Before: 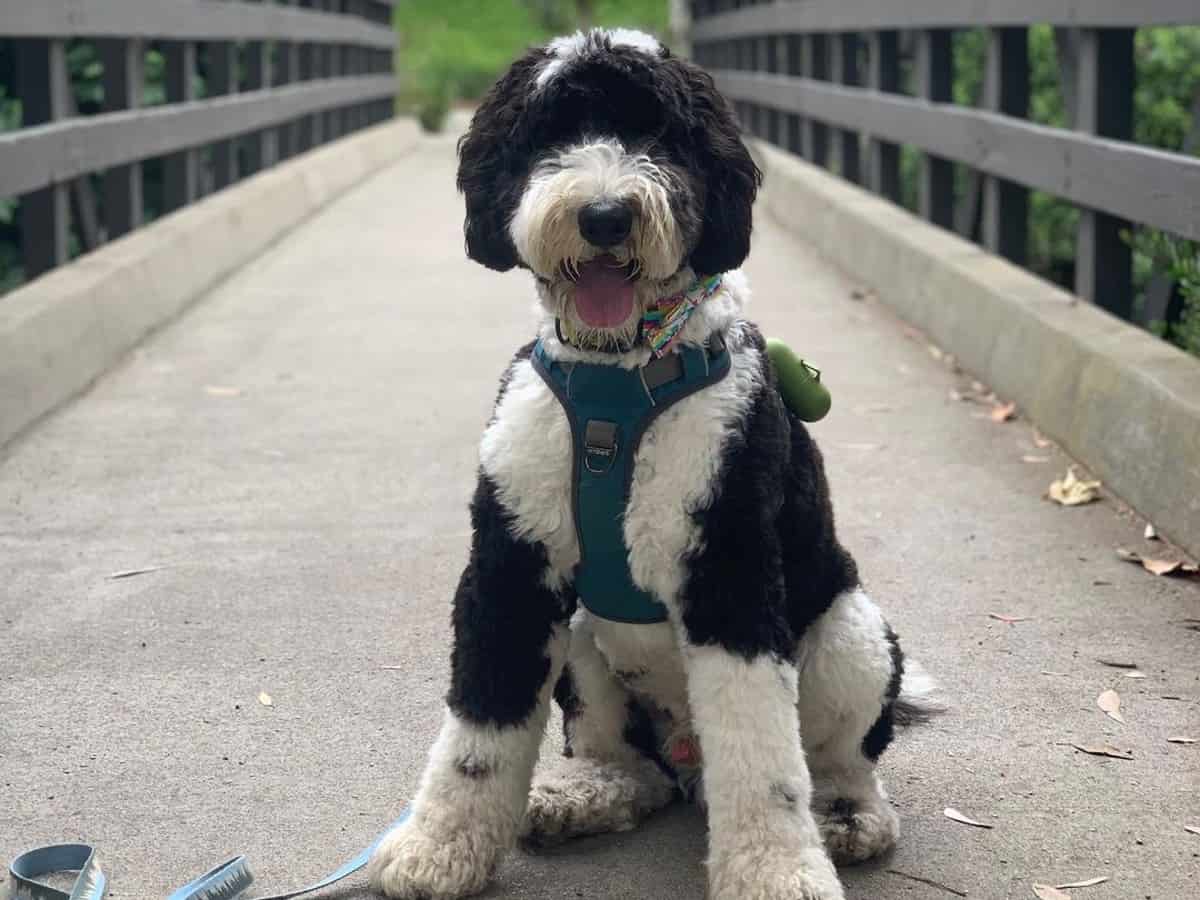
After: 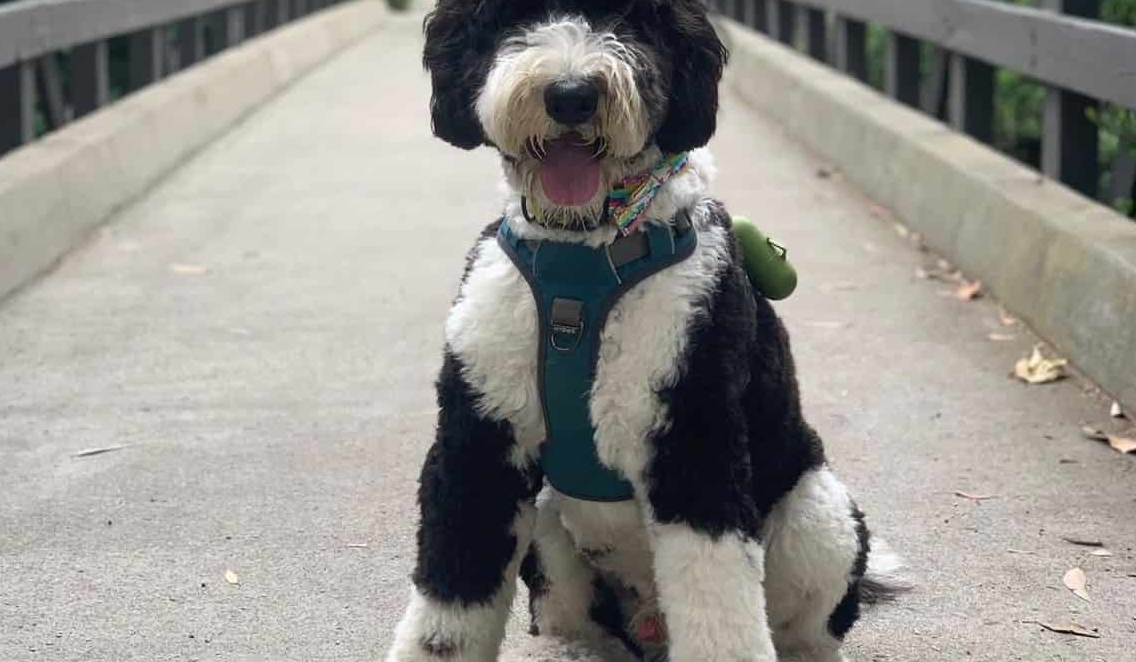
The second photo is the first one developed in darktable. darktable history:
crop and rotate: left 2.842%, top 13.62%, right 2.466%, bottom 12.724%
